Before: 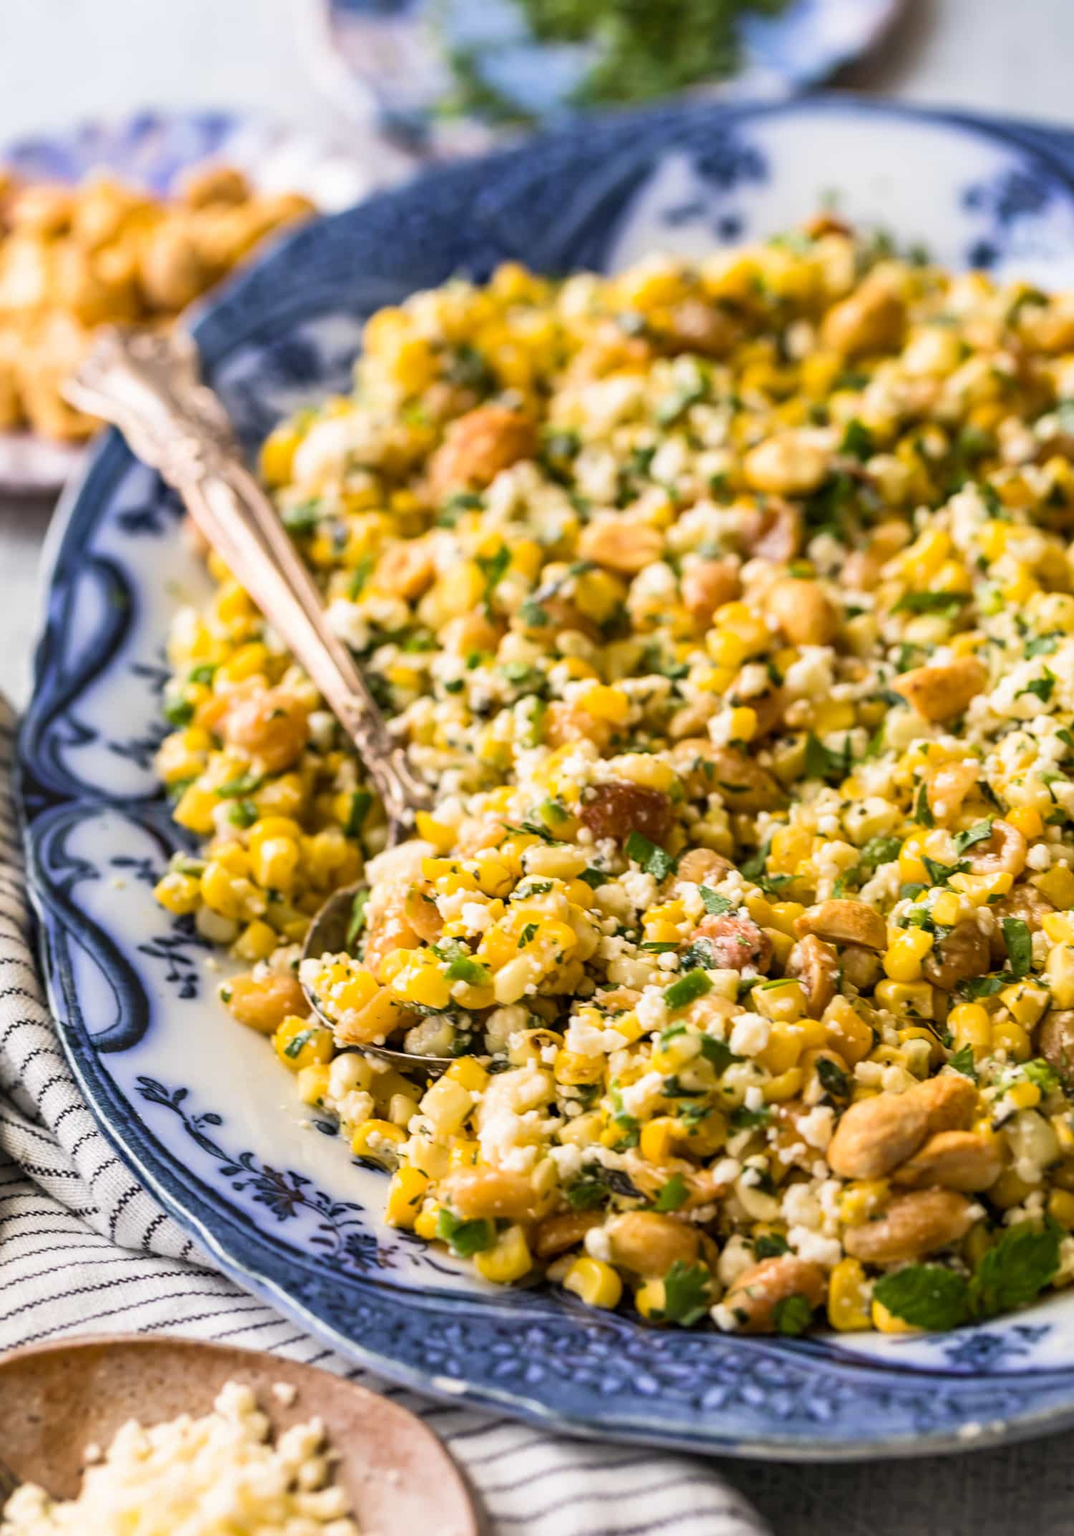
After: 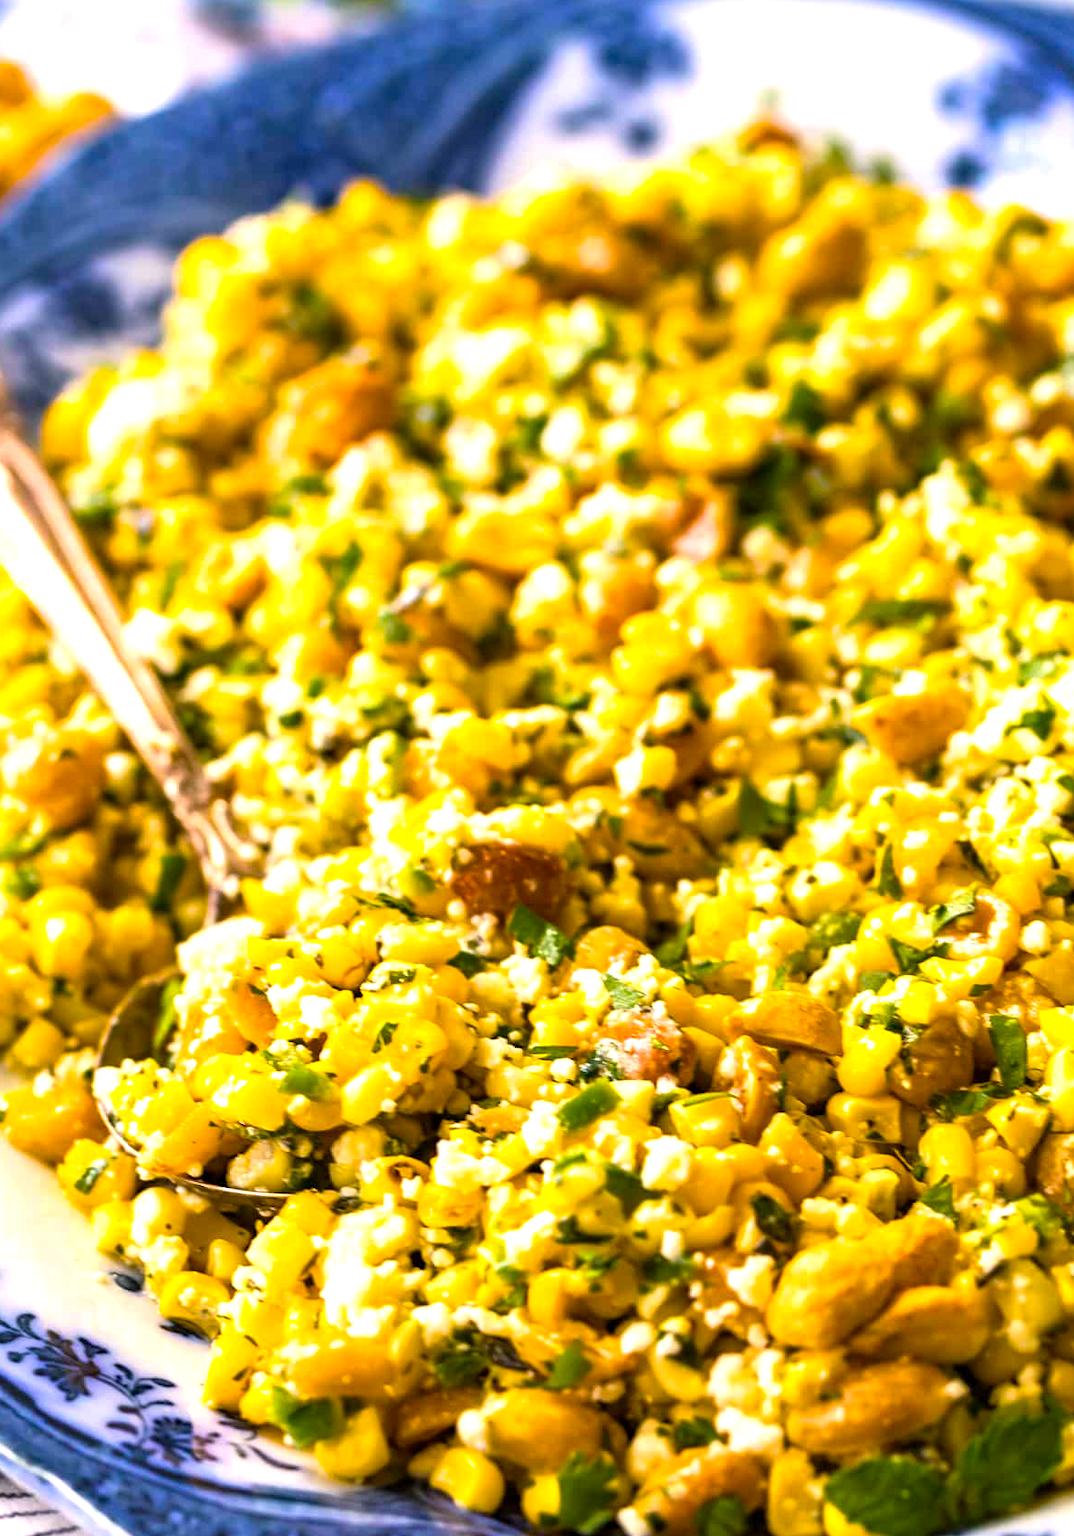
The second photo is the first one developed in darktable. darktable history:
color balance rgb: shadows lift › chroma 0.67%, shadows lift › hue 115.37°, highlights gain › chroma 0.979%, highlights gain › hue 28.54°, linear chroma grading › global chroma 15.225%, perceptual saturation grading › global saturation 30.564%, perceptual brilliance grading › global brilliance 18.519%, global vibrance 0.704%
crop and rotate: left 21.13%, top 7.943%, right 0.358%, bottom 13.549%
